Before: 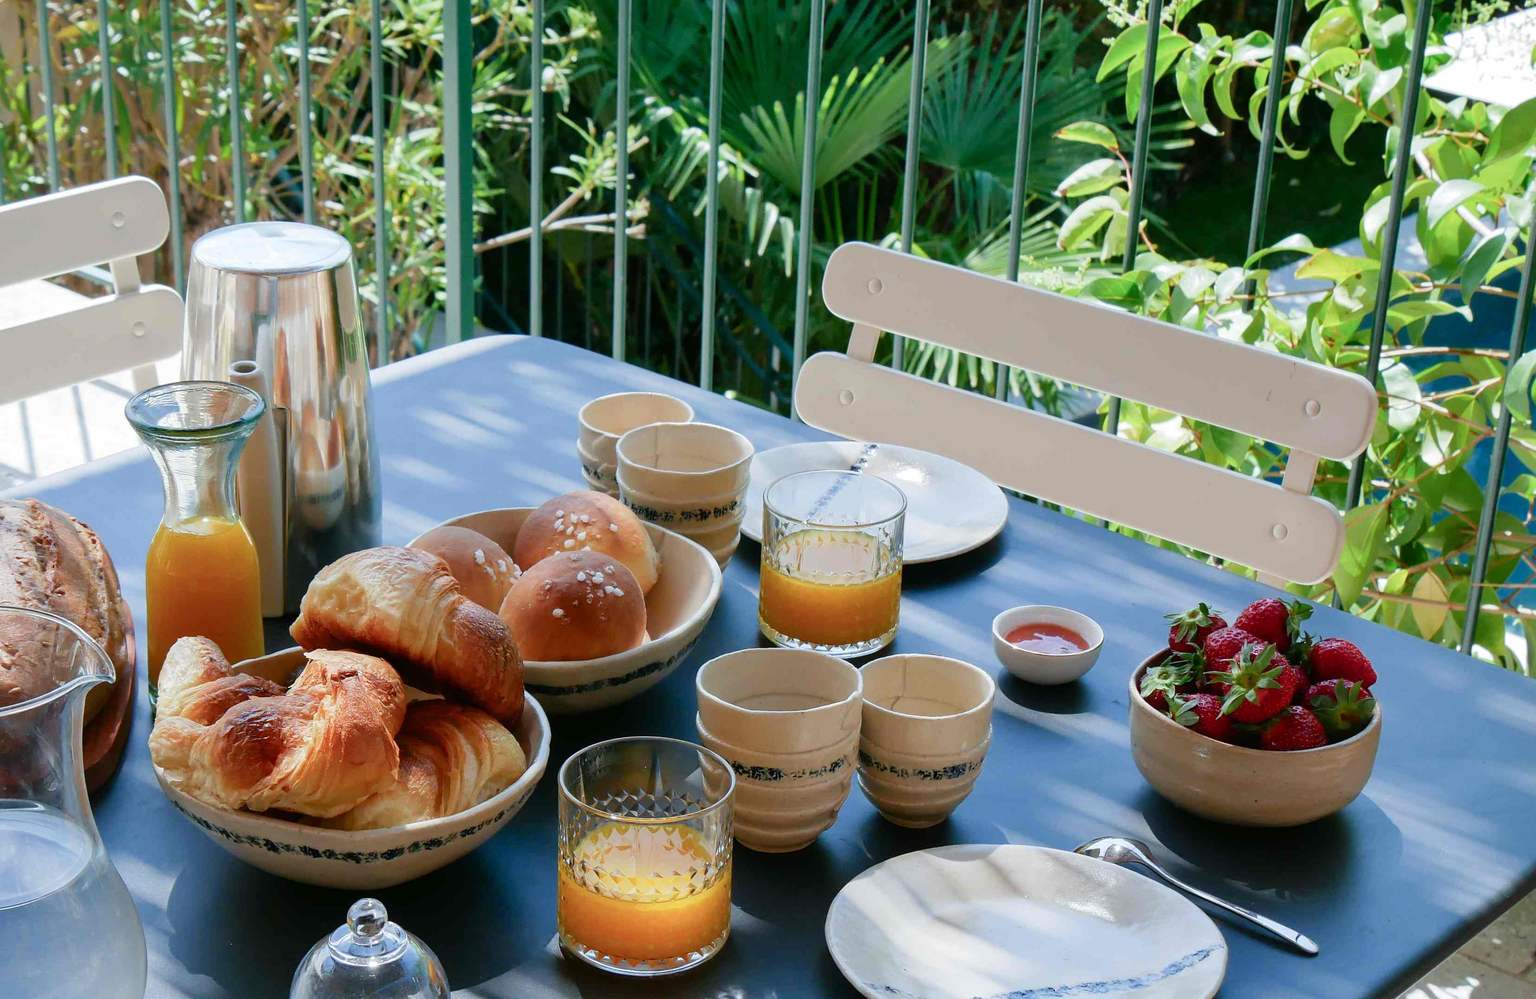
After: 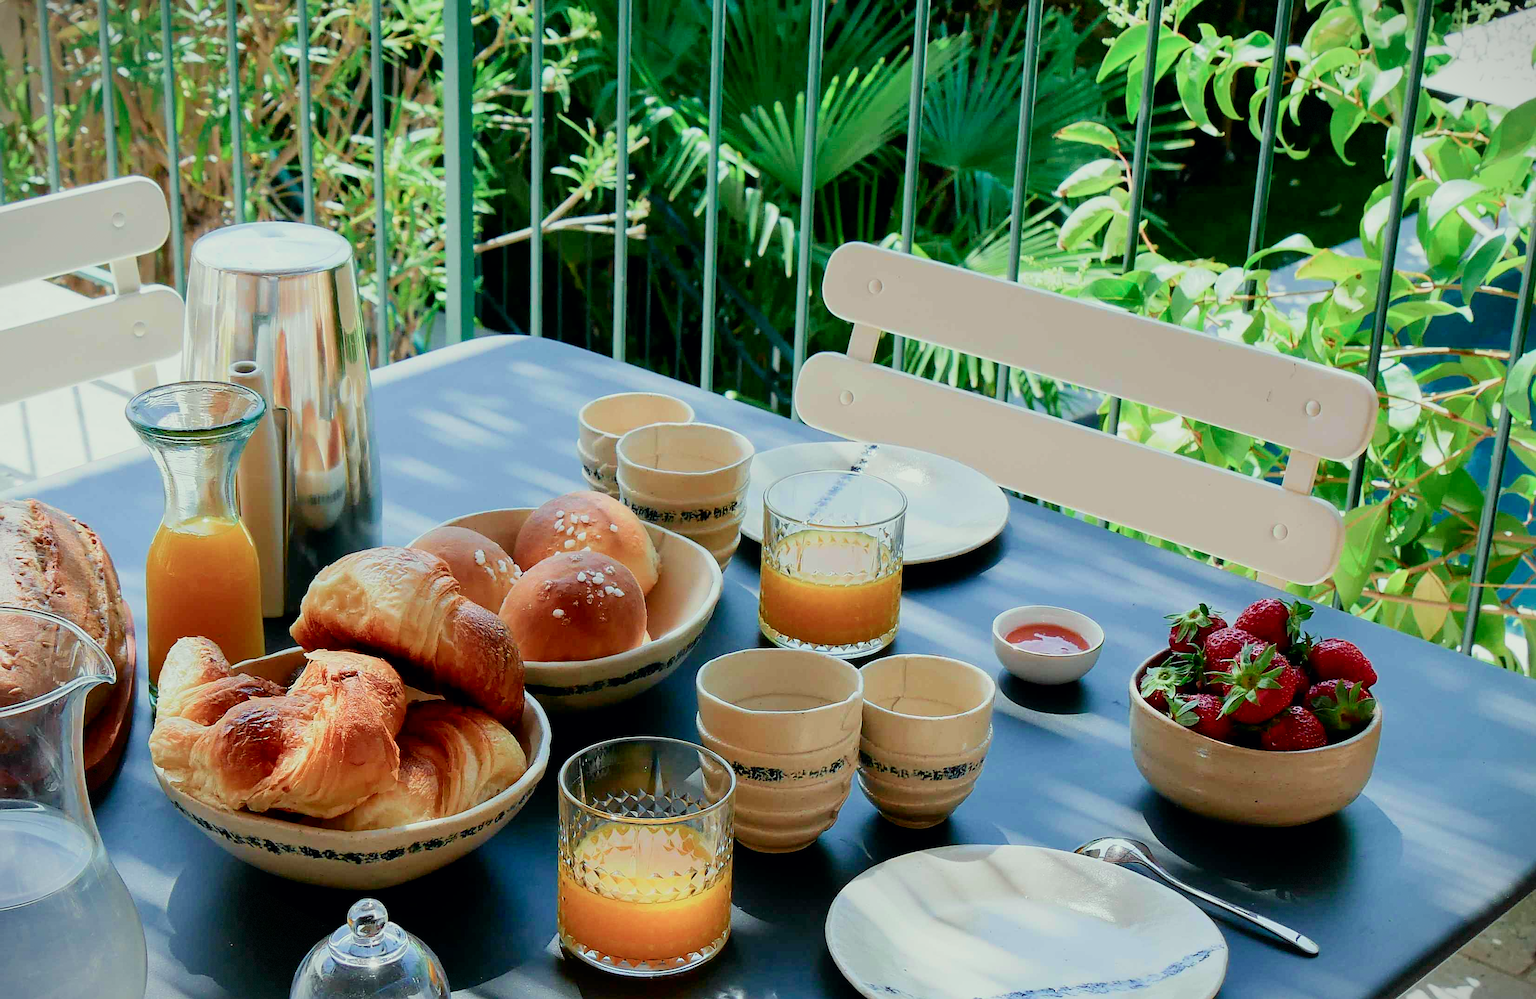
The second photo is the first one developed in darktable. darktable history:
vignetting: fall-off start 100%, brightness -0.406, saturation -0.3, width/height ratio 1.324, dithering 8-bit output, unbound false
sharpen: on, module defaults
filmic rgb: middle gray luminance 18.42%, black relative exposure -10.5 EV, white relative exposure 3.4 EV, threshold 6 EV, target black luminance 0%, hardness 6.03, latitude 99%, contrast 0.847, shadows ↔ highlights balance 0.505%, add noise in highlights 0, preserve chrominance max RGB, color science v3 (2019), use custom middle-gray values true, iterations of high-quality reconstruction 0, contrast in highlights soft, enable highlight reconstruction true
exposure: black level correction 0.001, exposure -0.2 EV, compensate highlight preservation false
color correction: highlights a* -4.73, highlights b* 5.06, saturation 0.97
tone curve: curves: ch0 [(0, 0) (0.051, 0.03) (0.096, 0.071) (0.241, 0.247) (0.455, 0.525) (0.594, 0.697) (0.741, 0.845) (0.871, 0.933) (1, 0.984)]; ch1 [(0, 0) (0.1, 0.038) (0.318, 0.243) (0.399, 0.351) (0.478, 0.469) (0.499, 0.499) (0.534, 0.549) (0.565, 0.594) (0.601, 0.634) (0.666, 0.7) (1, 1)]; ch2 [(0, 0) (0.453, 0.45) (0.479, 0.483) (0.504, 0.499) (0.52, 0.519) (0.541, 0.559) (0.592, 0.612) (0.824, 0.815) (1, 1)], color space Lab, independent channels, preserve colors none
